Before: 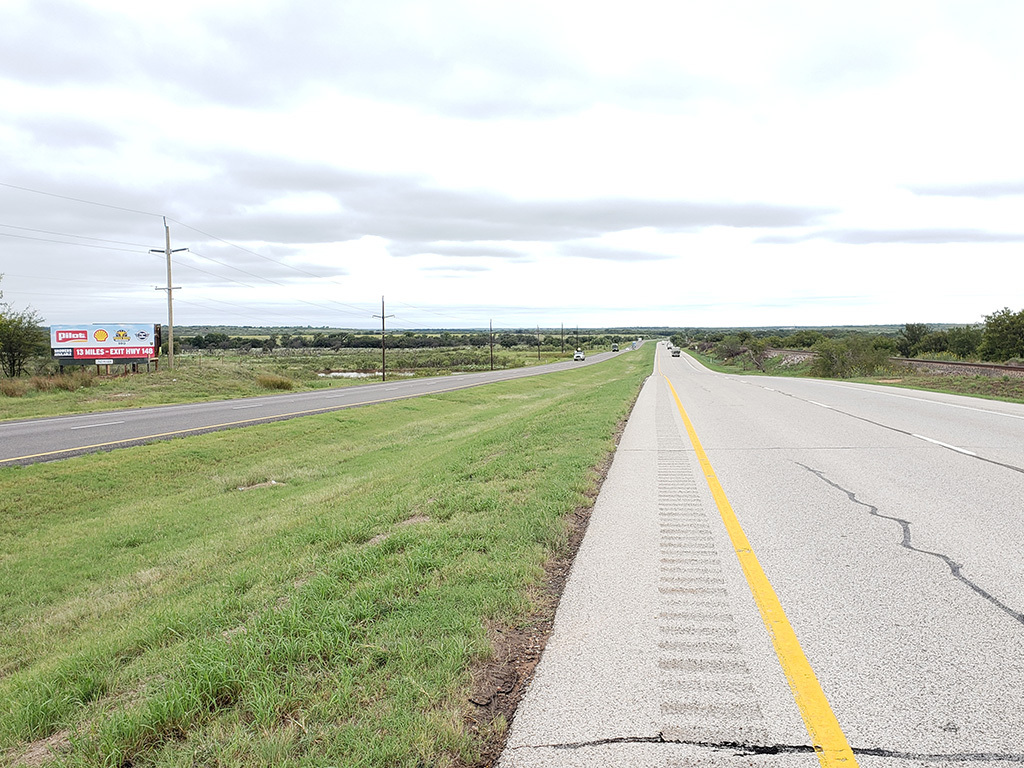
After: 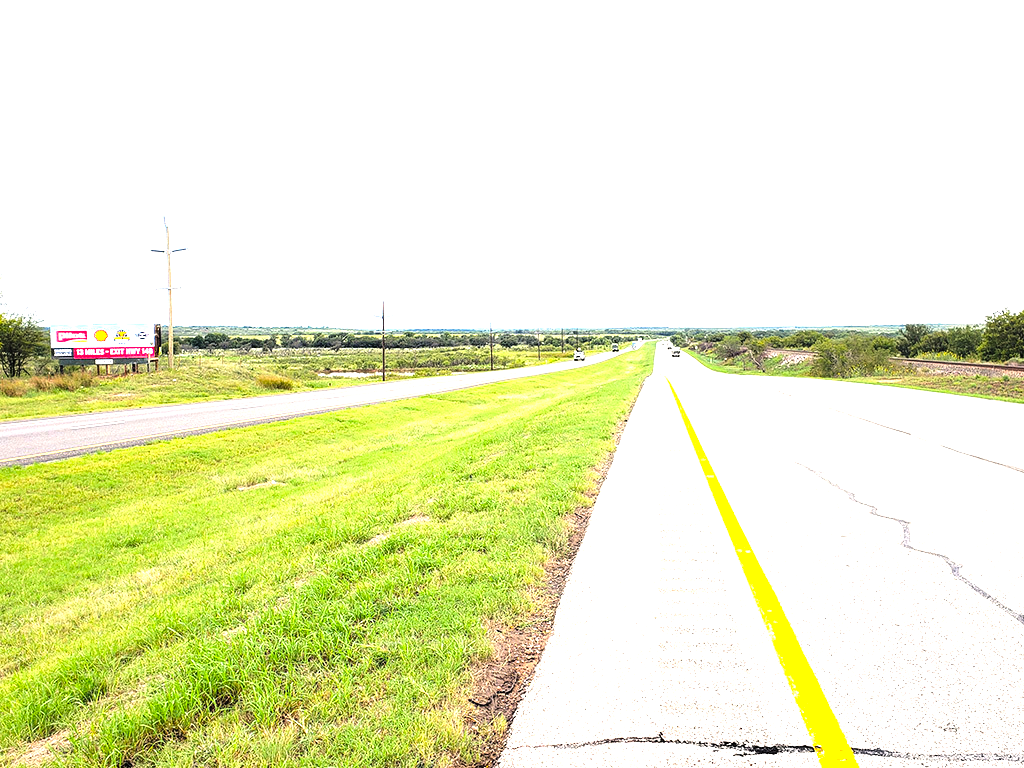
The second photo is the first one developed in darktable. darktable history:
tone equalizer: -8 EV -0.748 EV, -7 EV -0.72 EV, -6 EV -0.567 EV, -5 EV -0.398 EV, -3 EV 0.401 EV, -2 EV 0.6 EV, -1 EV 0.679 EV, +0 EV 0.746 EV
contrast brightness saturation: brightness 0.089, saturation 0.195
color balance rgb: highlights gain › chroma 1.045%, highlights gain › hue 54.04°, perceptual saturation grading › global saturation 18.94%, perceptual brilliance grading › highlights 20.615%, perceptual brilliance grading › mid-tones 20.741%, perceptual brilliance grading › shadows -20.172%, global vibrance 20%
